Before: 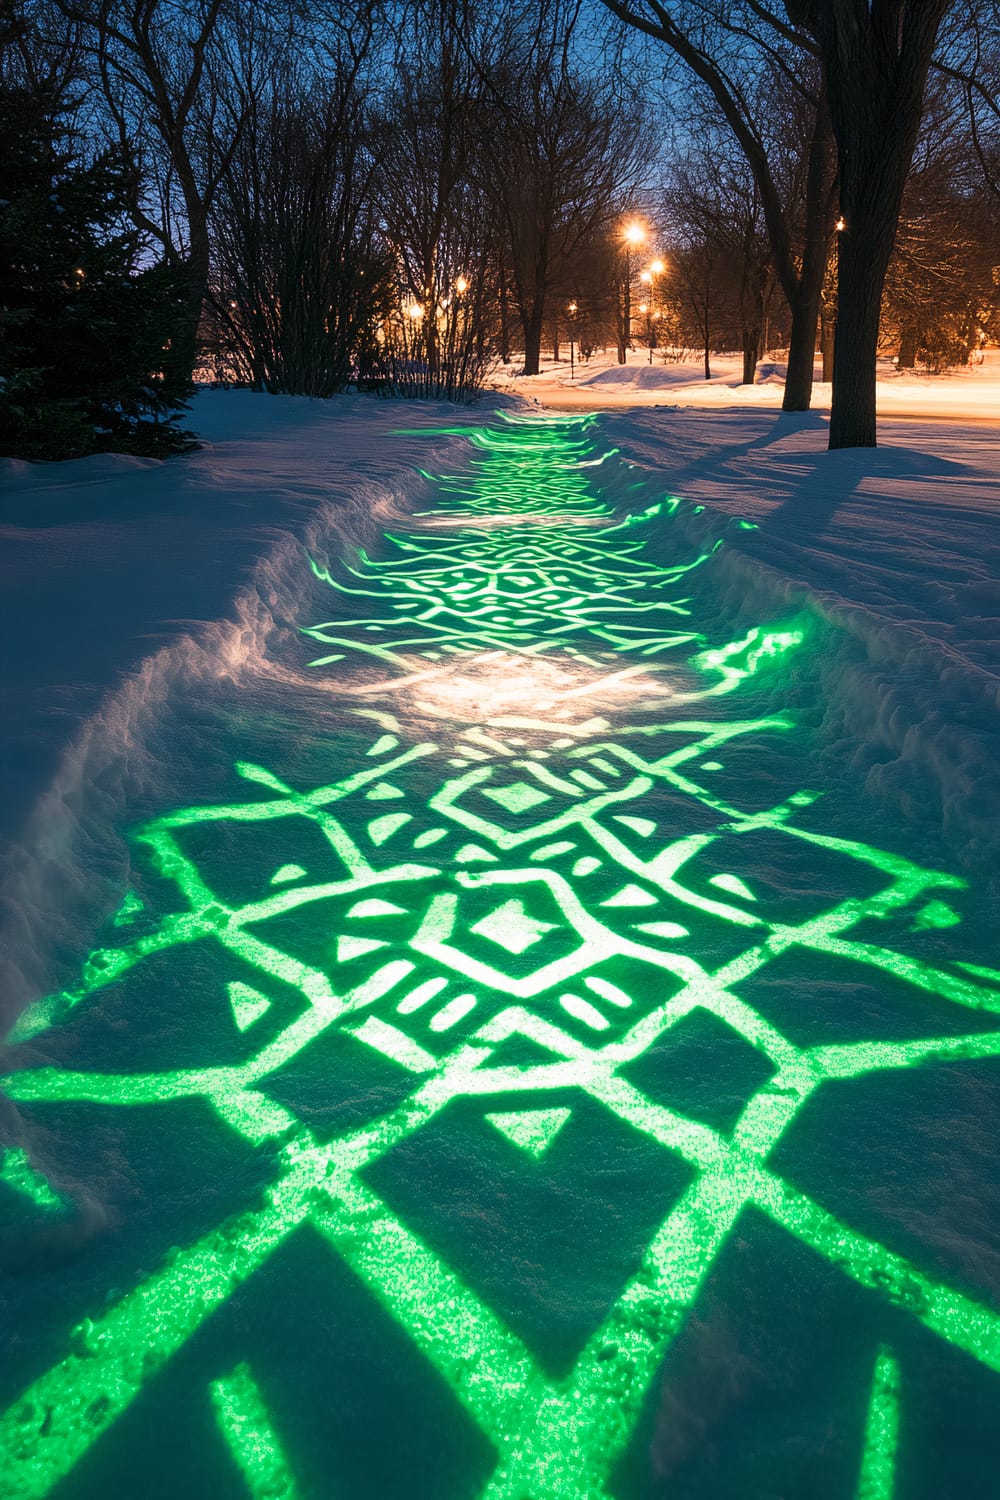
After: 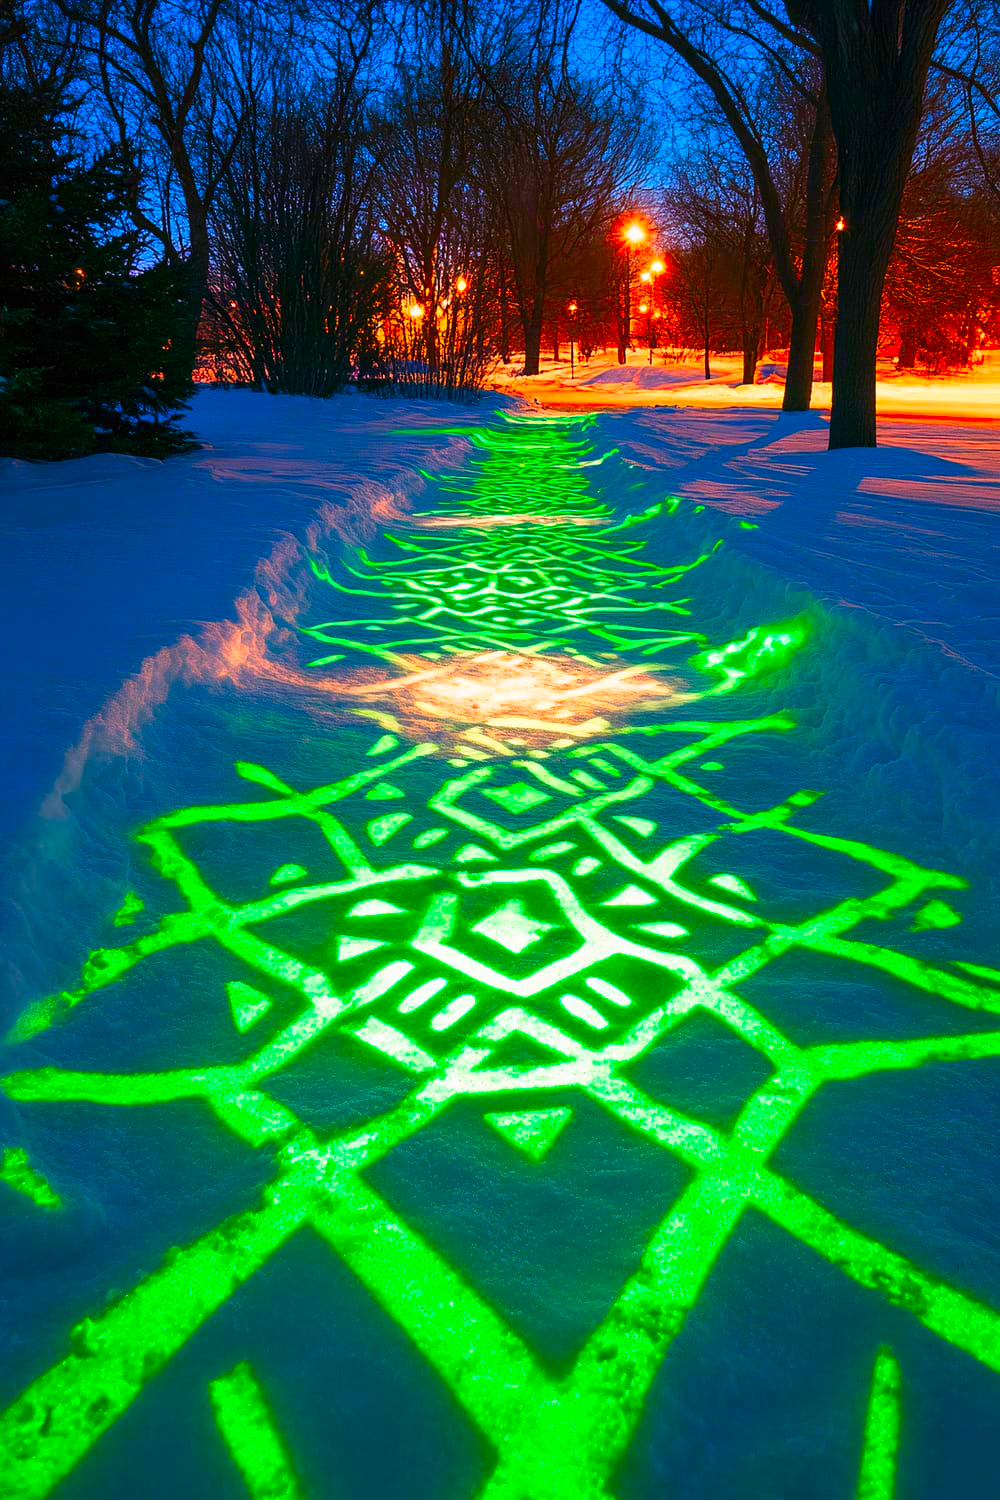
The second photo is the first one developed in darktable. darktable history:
color correction: highlights b* -0.008, saturation 2.97
